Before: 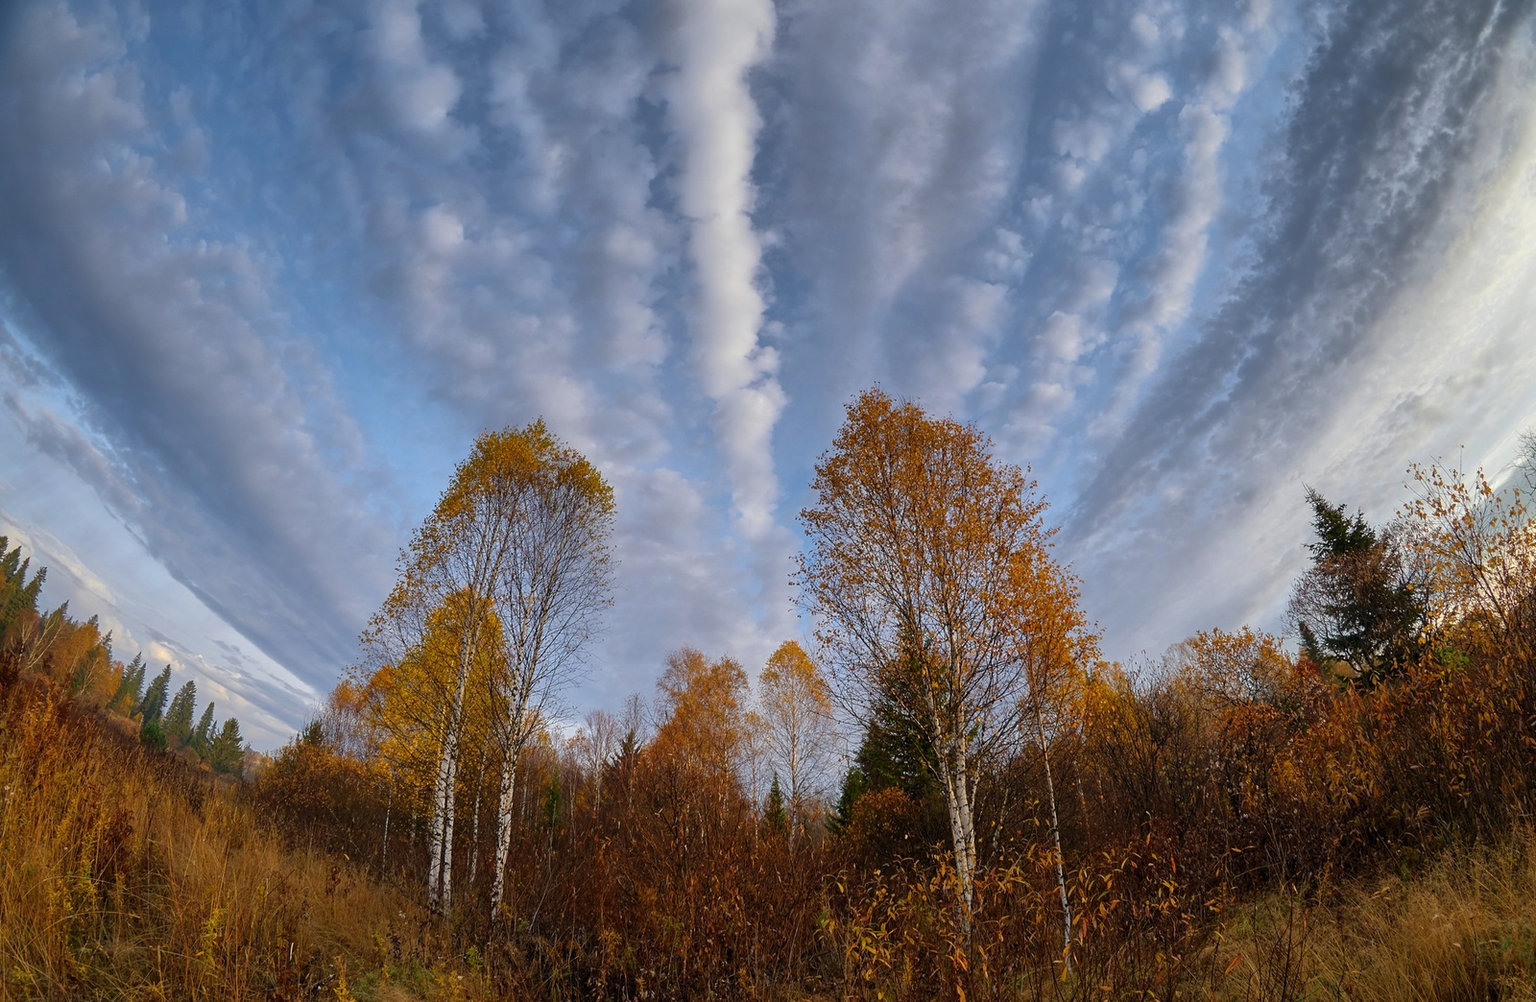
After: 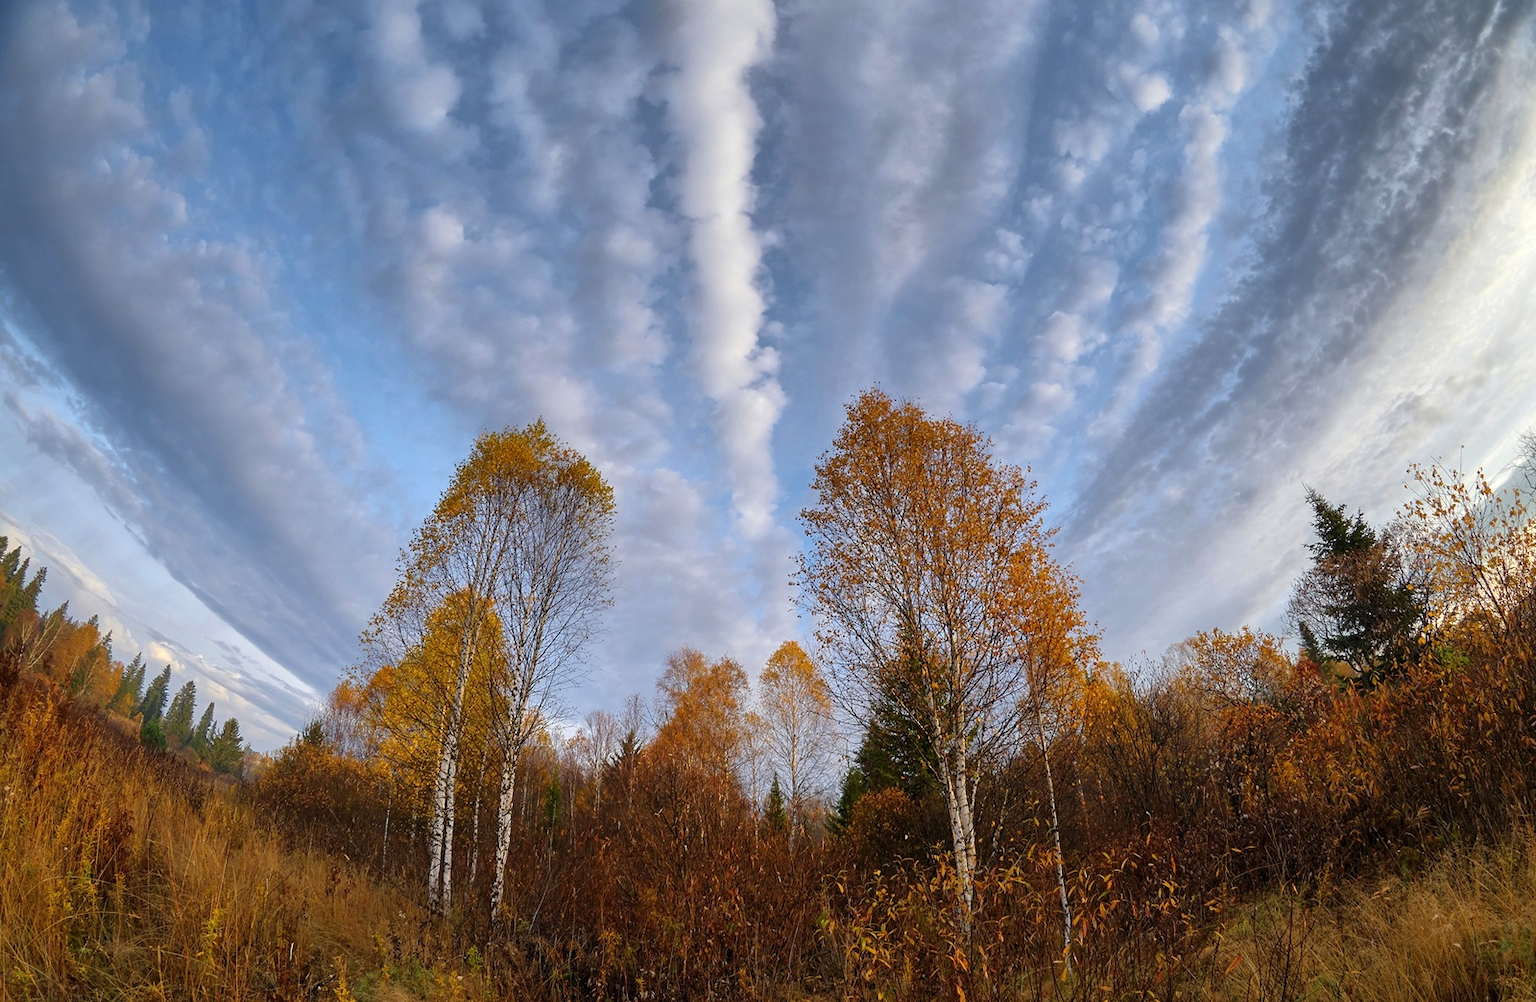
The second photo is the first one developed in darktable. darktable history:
exposure: exposure 0.293 EV, compensate exposure bias true, compensate highlight preservation false
